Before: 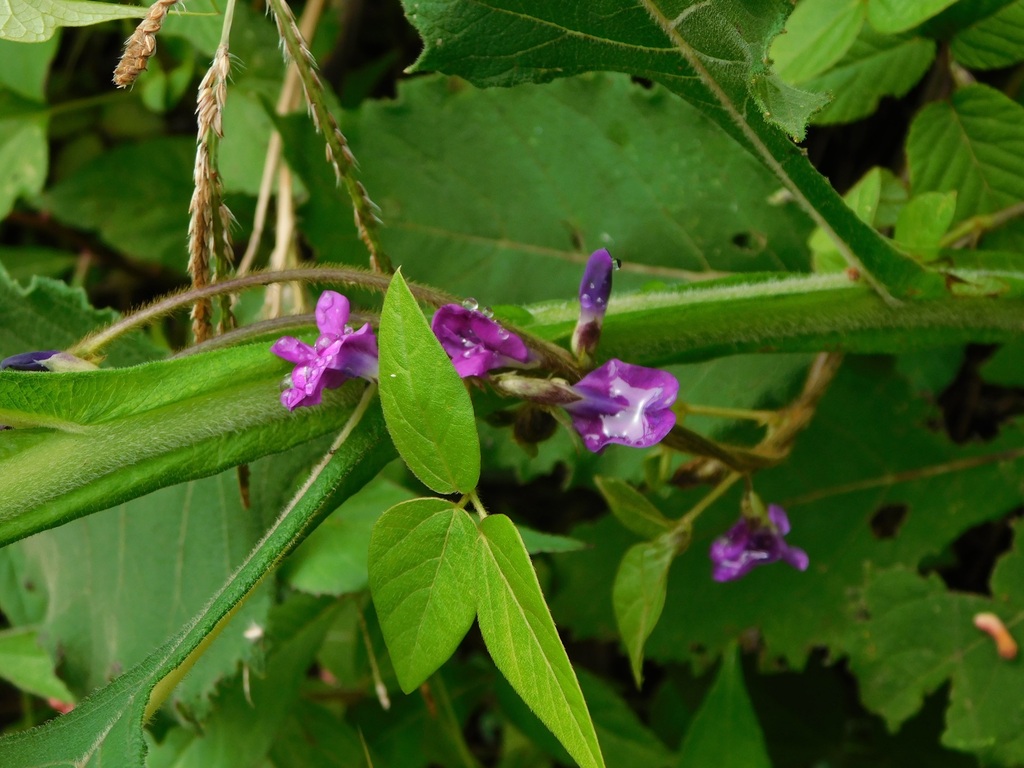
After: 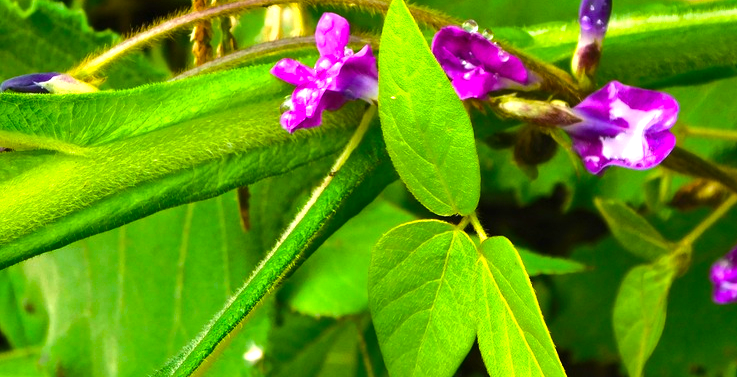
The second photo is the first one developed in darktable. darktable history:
crop: top 36.292%, right 27.948%, bottom 14.595%
exposure: black level correction 0, exposure 0.692 EV, compensate exposure bias true, compensate highlight preservation false
color balance rgb: linear chroma grading › global chroma 9.126%, perceptual saturation grading › global saturation 30.73%, perceptual brilliance grading › global brilliance -5.585%, perceptual brilliance grading › highlights 24.142%, perceptual brilliance grading › mid-tones 7.366%, perceptual brilliance grading › shadows -4.549%, global vibrance 20%
shadows and highlights: low approximation 0.01, soften with gaussian
